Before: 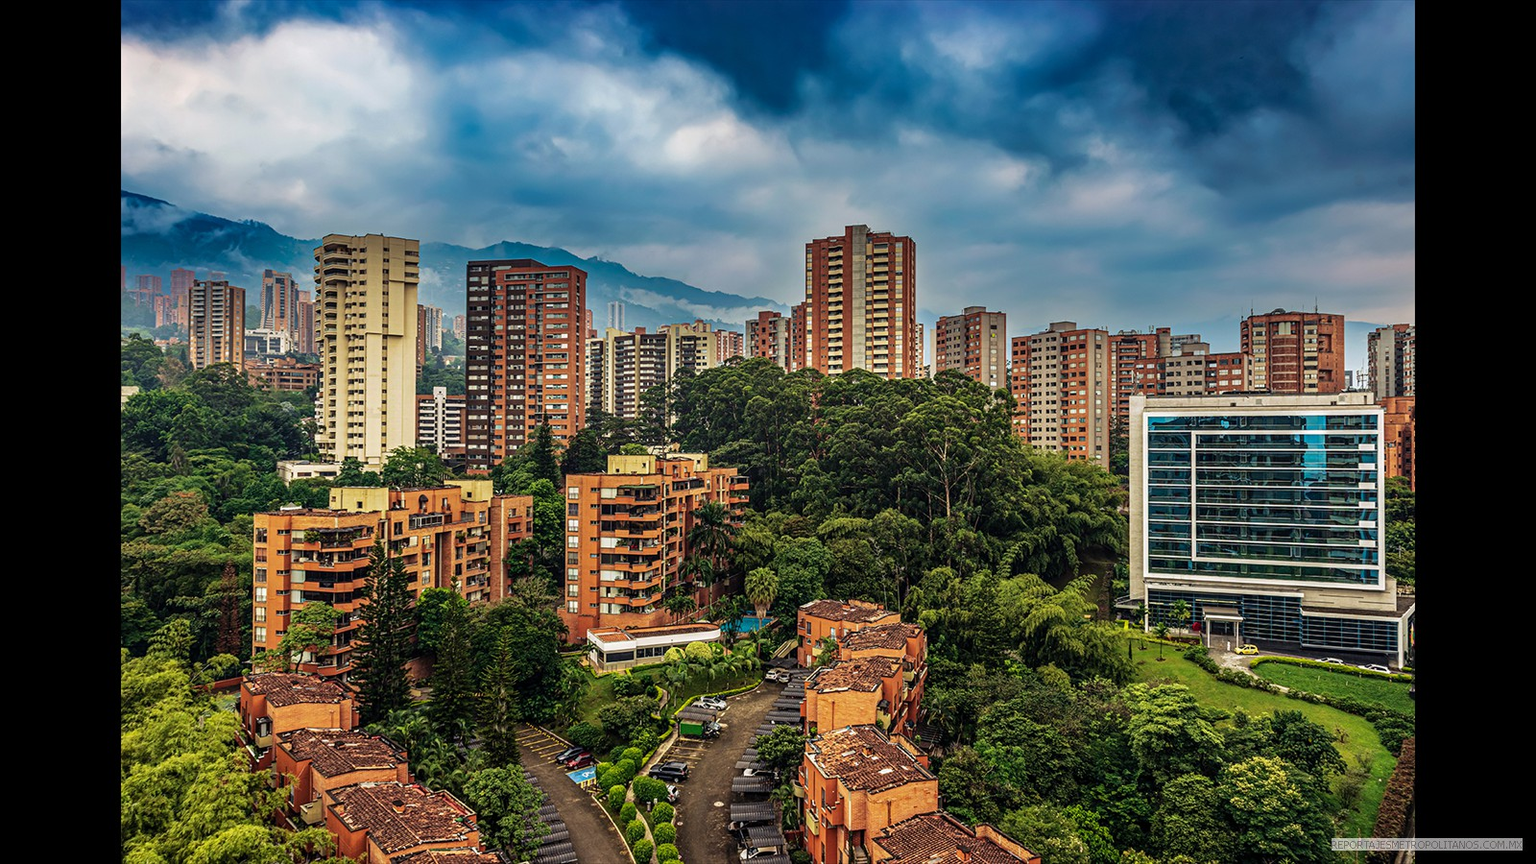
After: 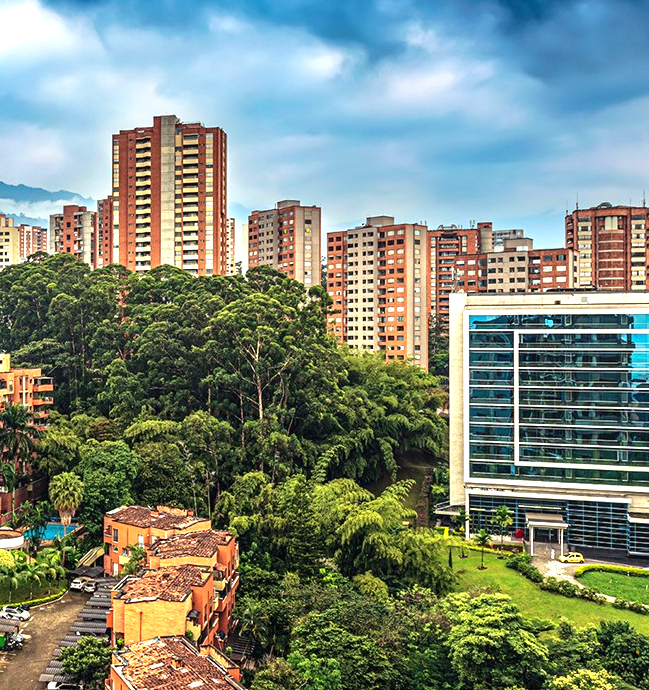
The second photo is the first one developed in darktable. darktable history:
exposure: black level correction 0, exposure 1.099 EV, compensate highlight preservation false
crop: left 45.494%, top 13.274%, right 13.937%, bottom 10.057%
